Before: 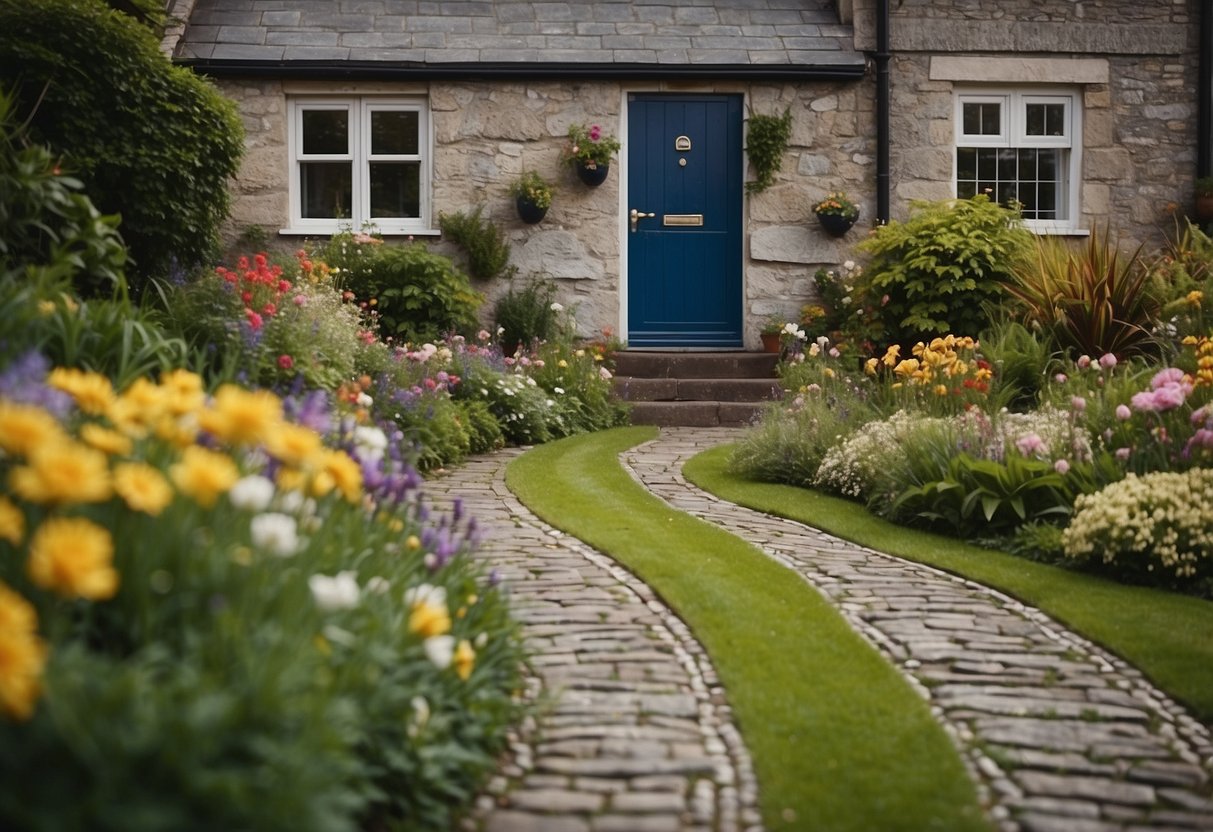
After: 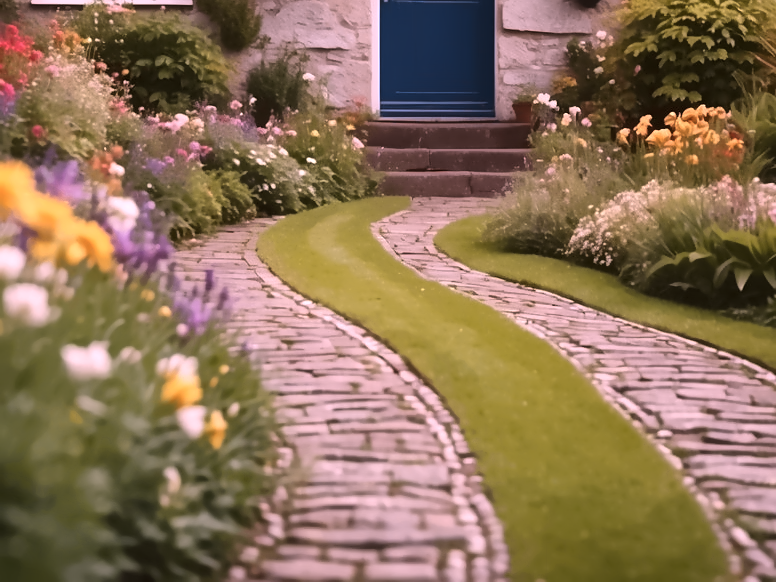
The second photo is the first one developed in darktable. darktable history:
denoise (profiled): patch size 2, strength 4, preserve shadows 1.02, bias correction -0.395, scattering 0.3, a [0, 0, 0]
exposure: exposure 0.05 EV
tone equalizer: -8 EV 0.02 EV, -7 EV 0.137 EV, -6 EV 0.249 EV, -5 EV 0.199 EV, -4 EV 0.104 EV, -3 EV 0.307 EV, -2 EV 0.428 EV, -1 EV 0.391 EV, +0 EV 0.398 EV, mask contrast compensation 0.05 EV
color equalizer: on, module defaults
color correction: highlights a* 19.89, highlights b* -8.27, shadows a* 2.46, shadows b* 1.79
crop: left 20.514%, top 27.742%, right 15.488%, bottom 2.286%
